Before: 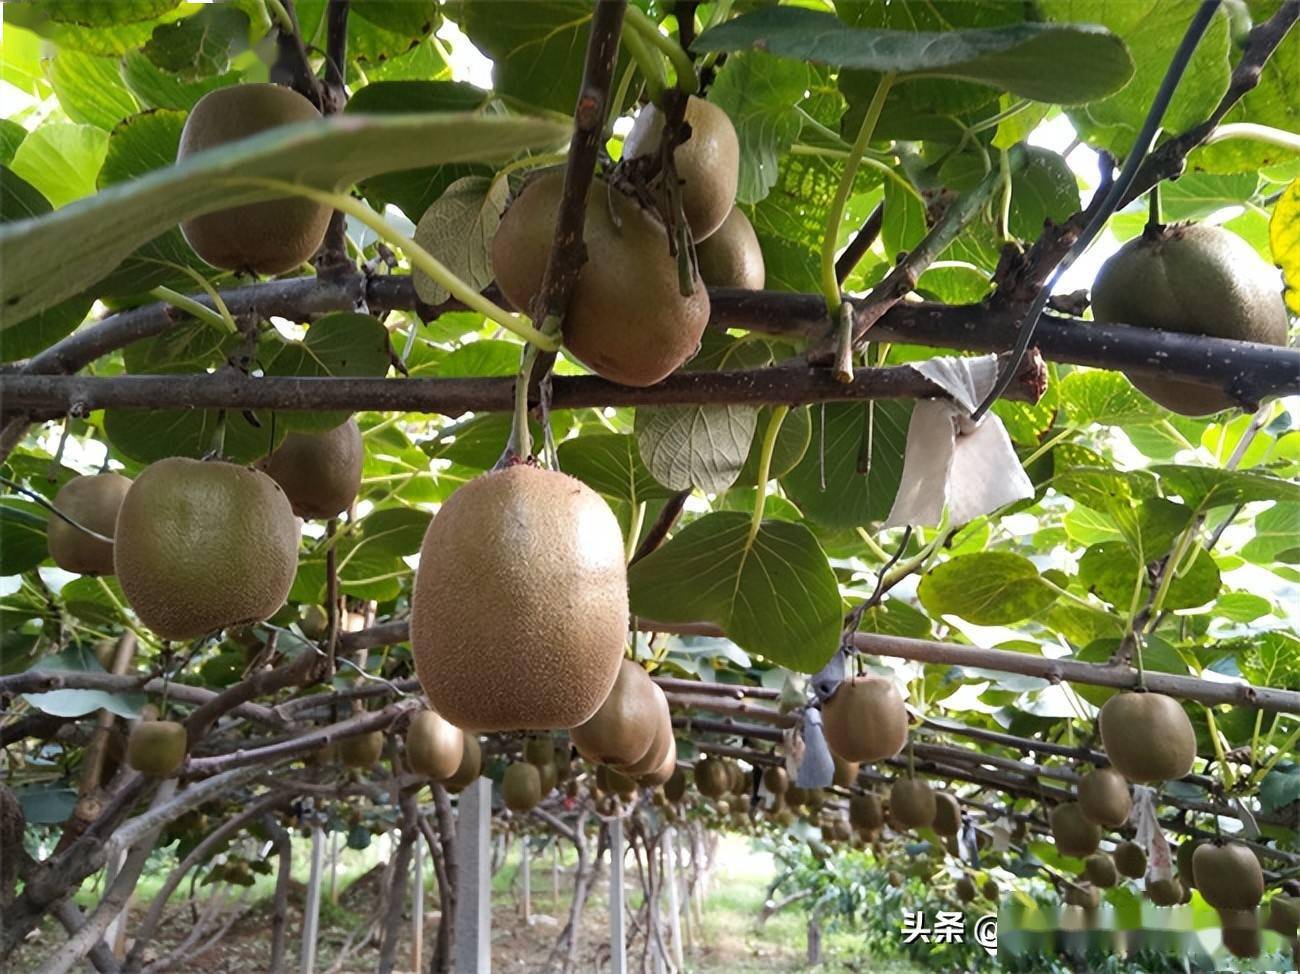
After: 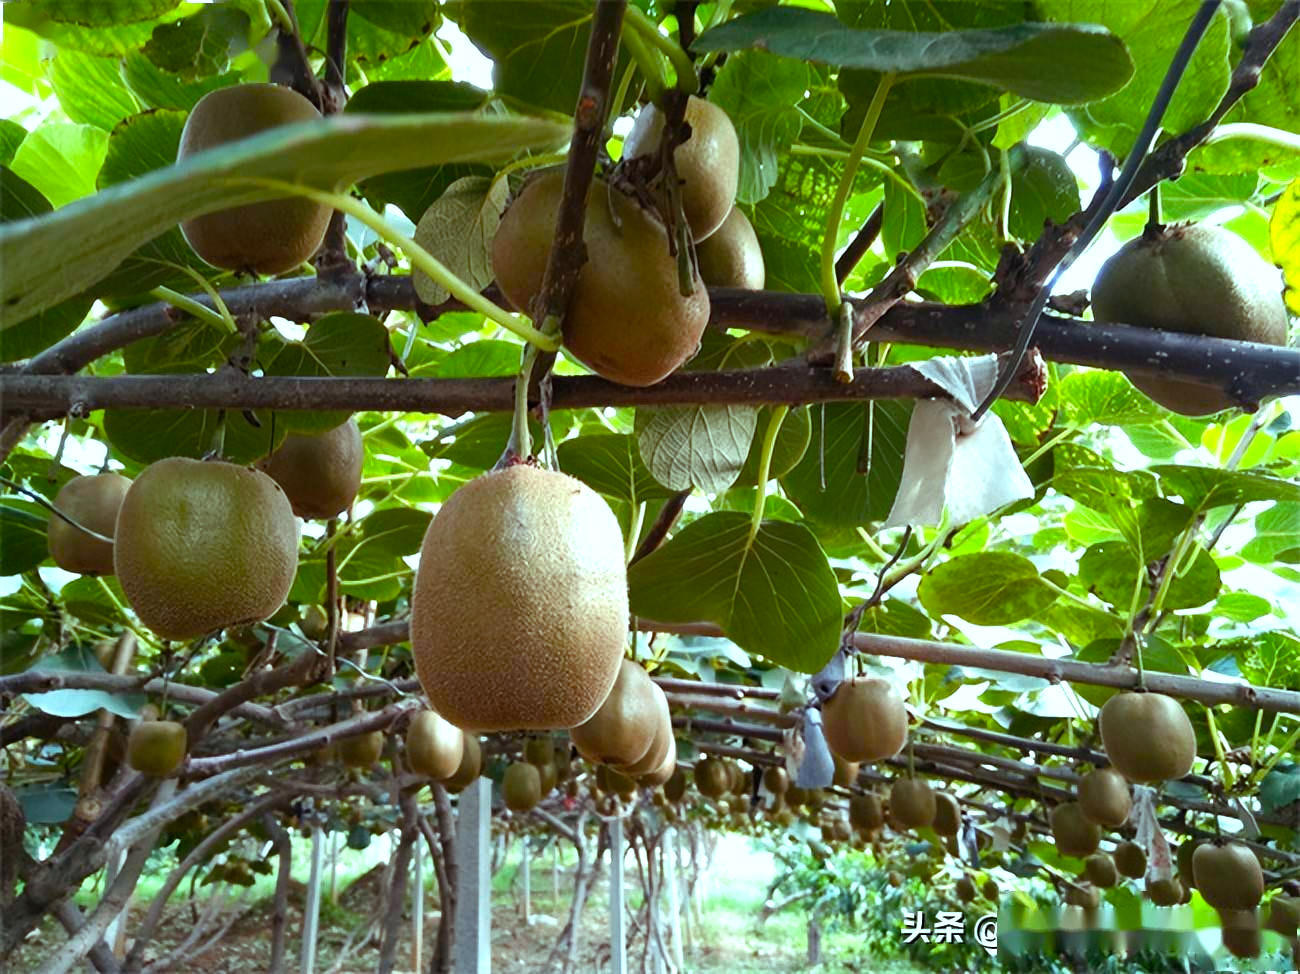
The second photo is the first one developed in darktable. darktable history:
color balance rgb: highlights gain › chroma 4.091%, highlights gain › hue 201.98°, perceptual saturation grading › global saturation 27.552%, perceptual saturation grading › highlights -24.909%, perceptual saturation grading › shadows 24.393%, perceptual brilliance grading › highlights 11.681%
